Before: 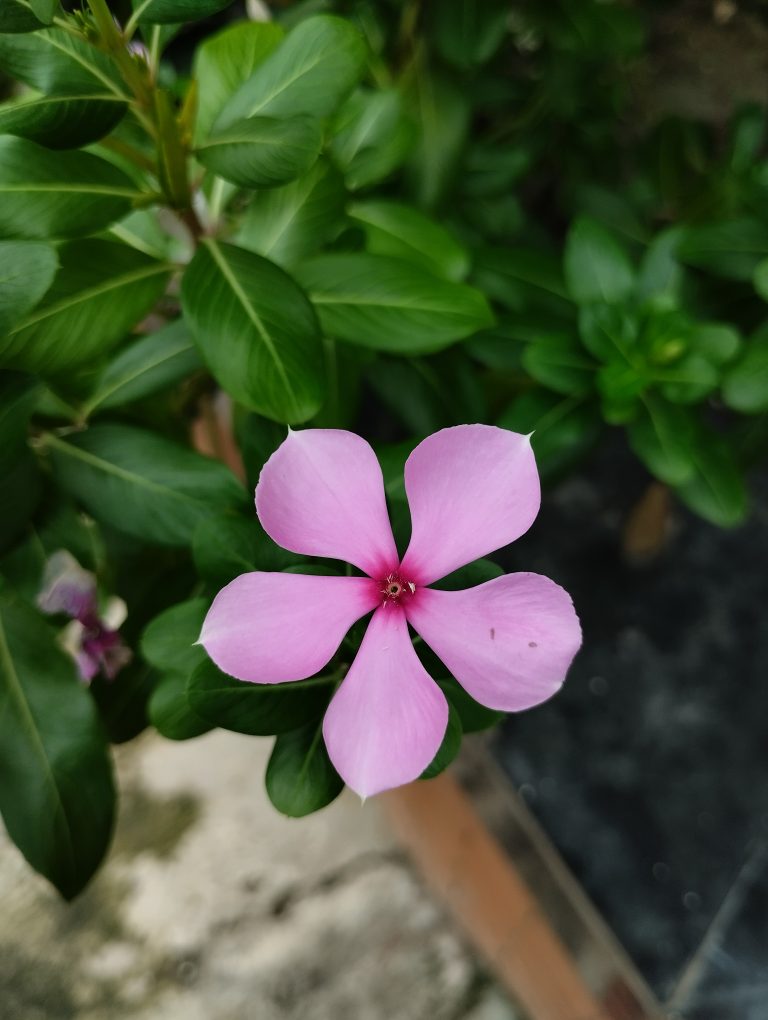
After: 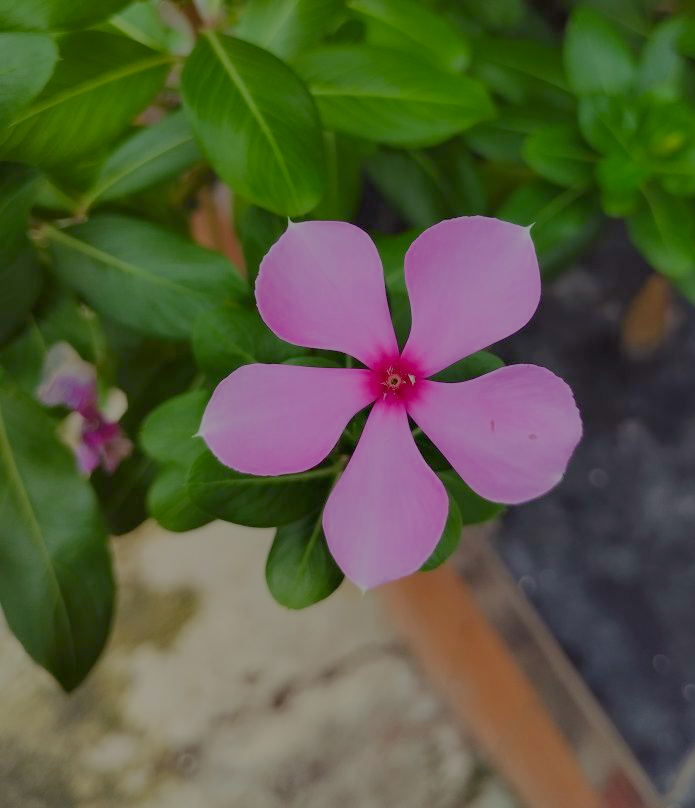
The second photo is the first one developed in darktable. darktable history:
color balance rgb: shadows lift › luminance 0.399%, shadows lift › chroma 6.996%, shadows lift › hue 300.59°, linear chroma grading › global chroma 15.134%, perceptual saturation grading › global saturation 0.066%, perceptual brilliance grading › highlights 15.553%, perceptual brilliance grading › mid-tones 6.281%, perceptual brilliance grading › shadows -15.656%, contrast -29.623%
crop: top 20.488%, right 9.449%, bottom 0.259%
filmic rgb: black relative exposure -7.99 EV, white relative exposure 8.06 EV, target black luminance 0%, hardness 2.46, latitude 76.4%, contrast 0.569, shadows ↔ highlights balance 0.001%, add noise in highlights 0.001, preserve chrominance max RGB, color science v3 (2019), use custom middle-gray values true, contrast in highlights soft
